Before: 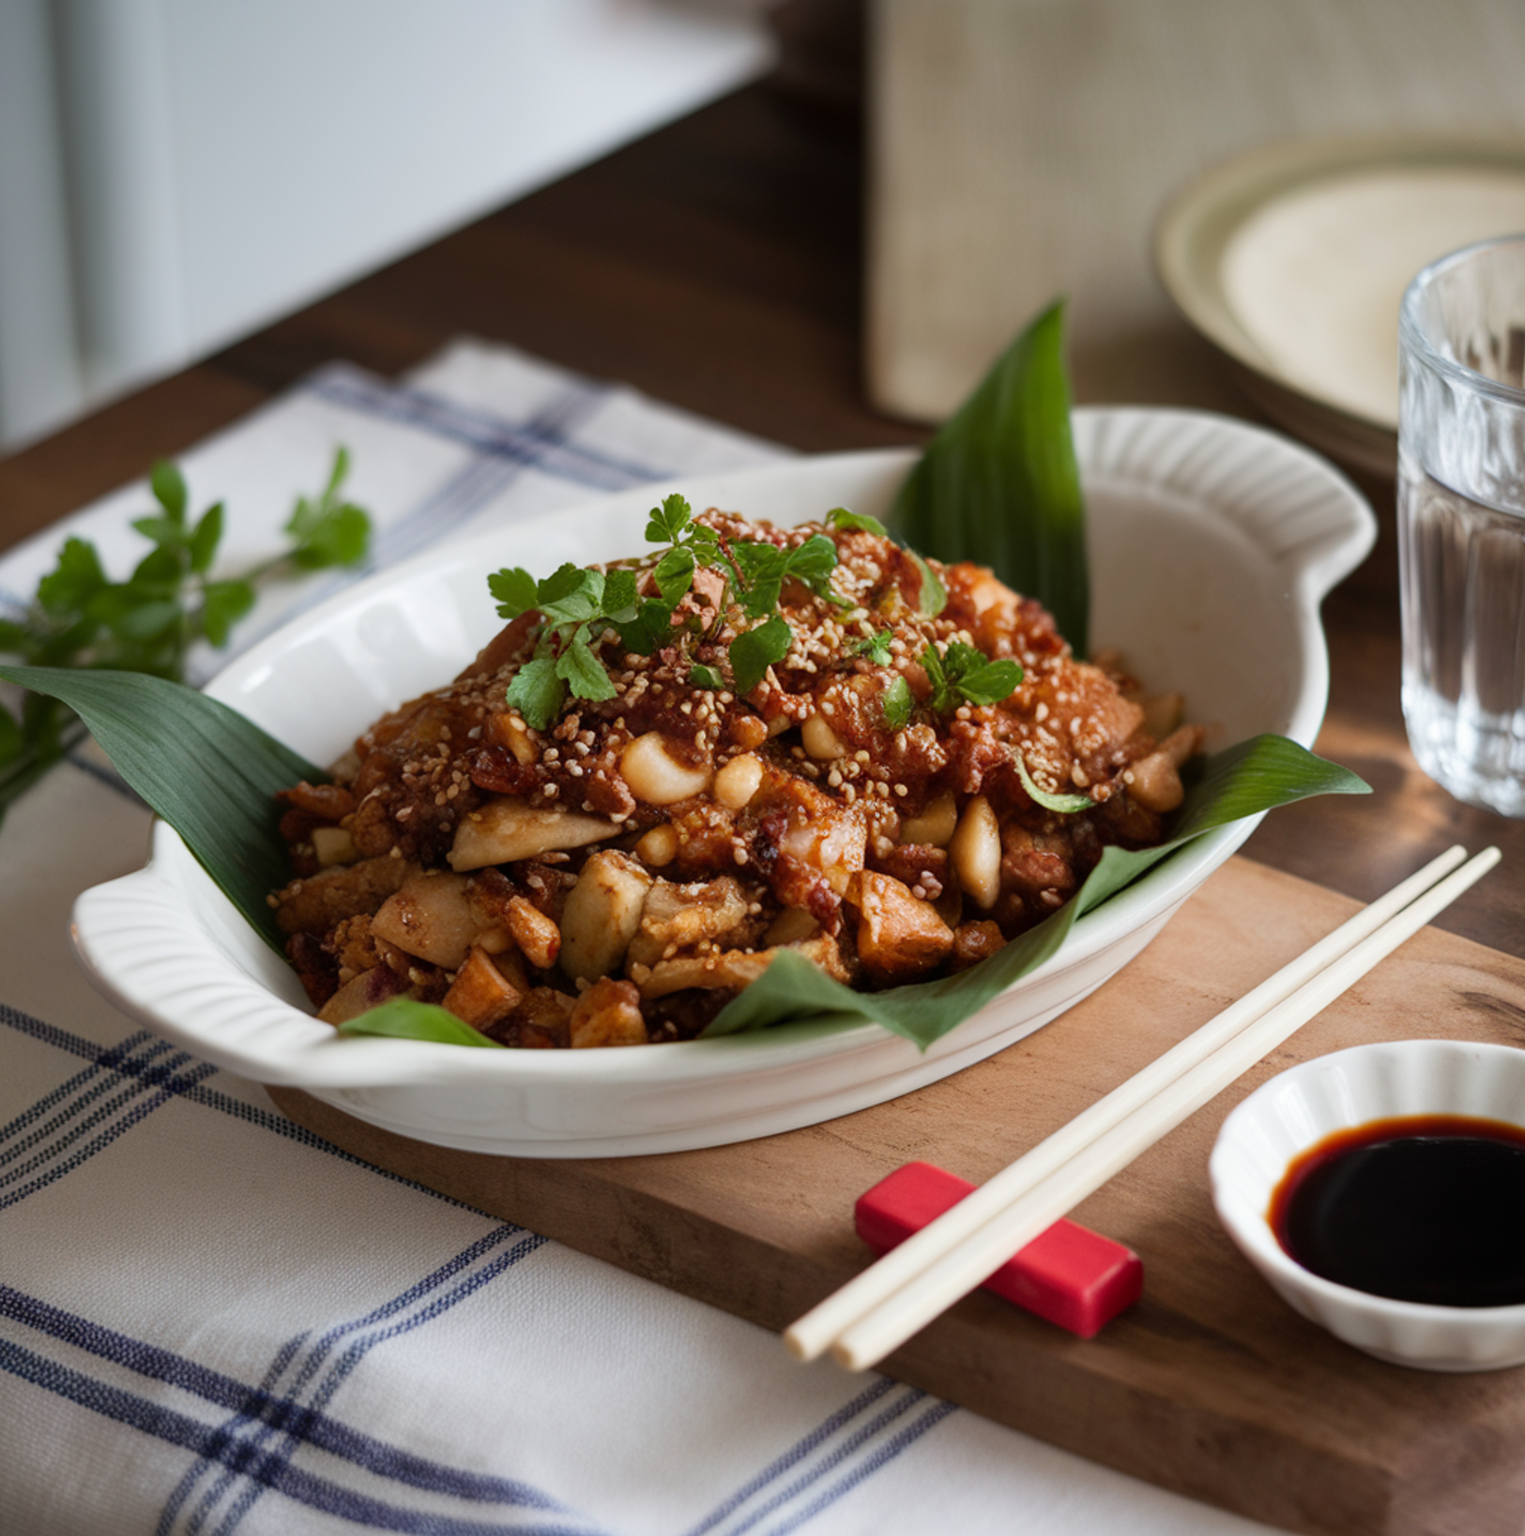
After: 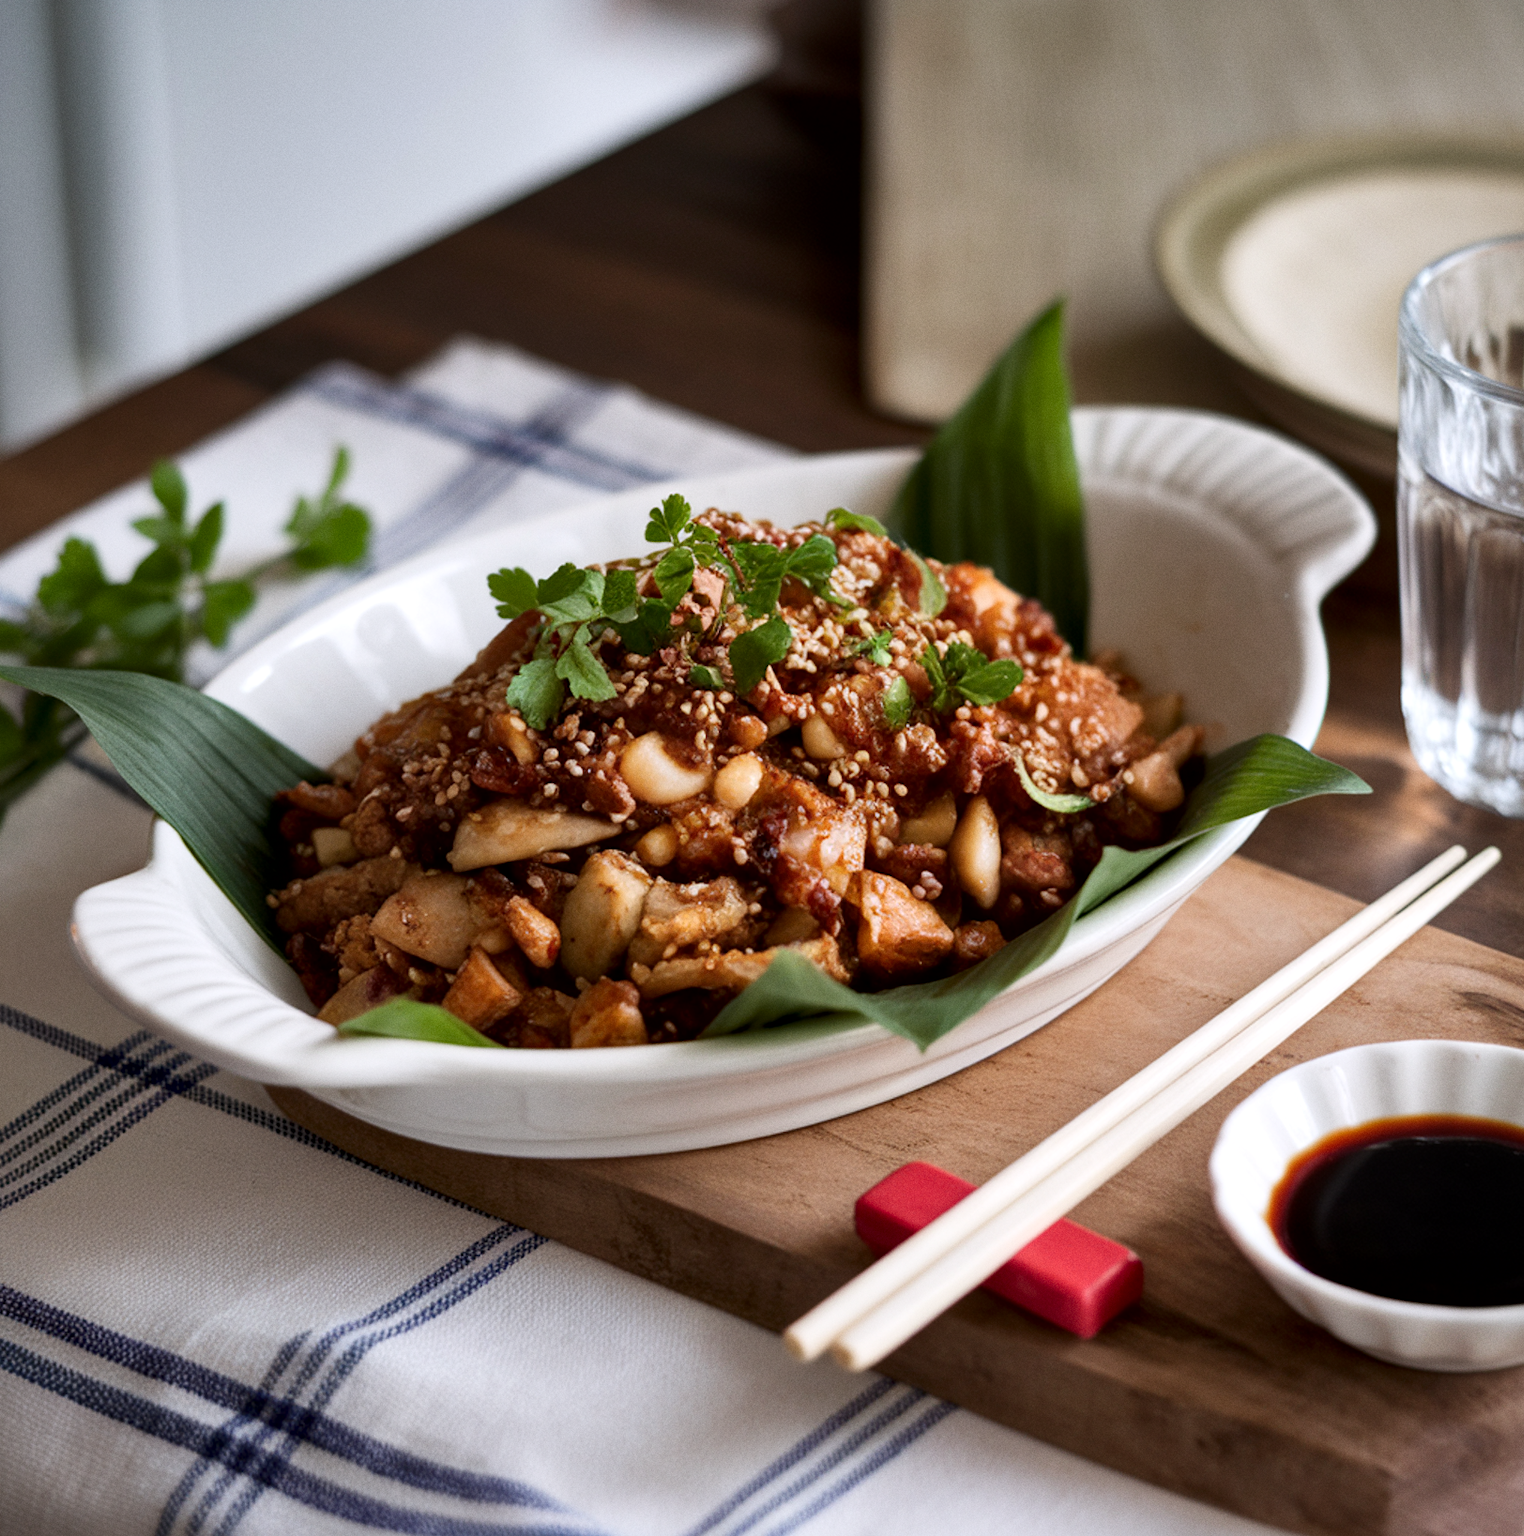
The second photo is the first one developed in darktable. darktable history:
local contrast: mode bilateral grid, contrast 25, coarseness 60, detail 151%, midtone range 0.2
grain: coarseness 0.09 ISO, strength 16.61%
white balance: red 1.009, blue 1.027
